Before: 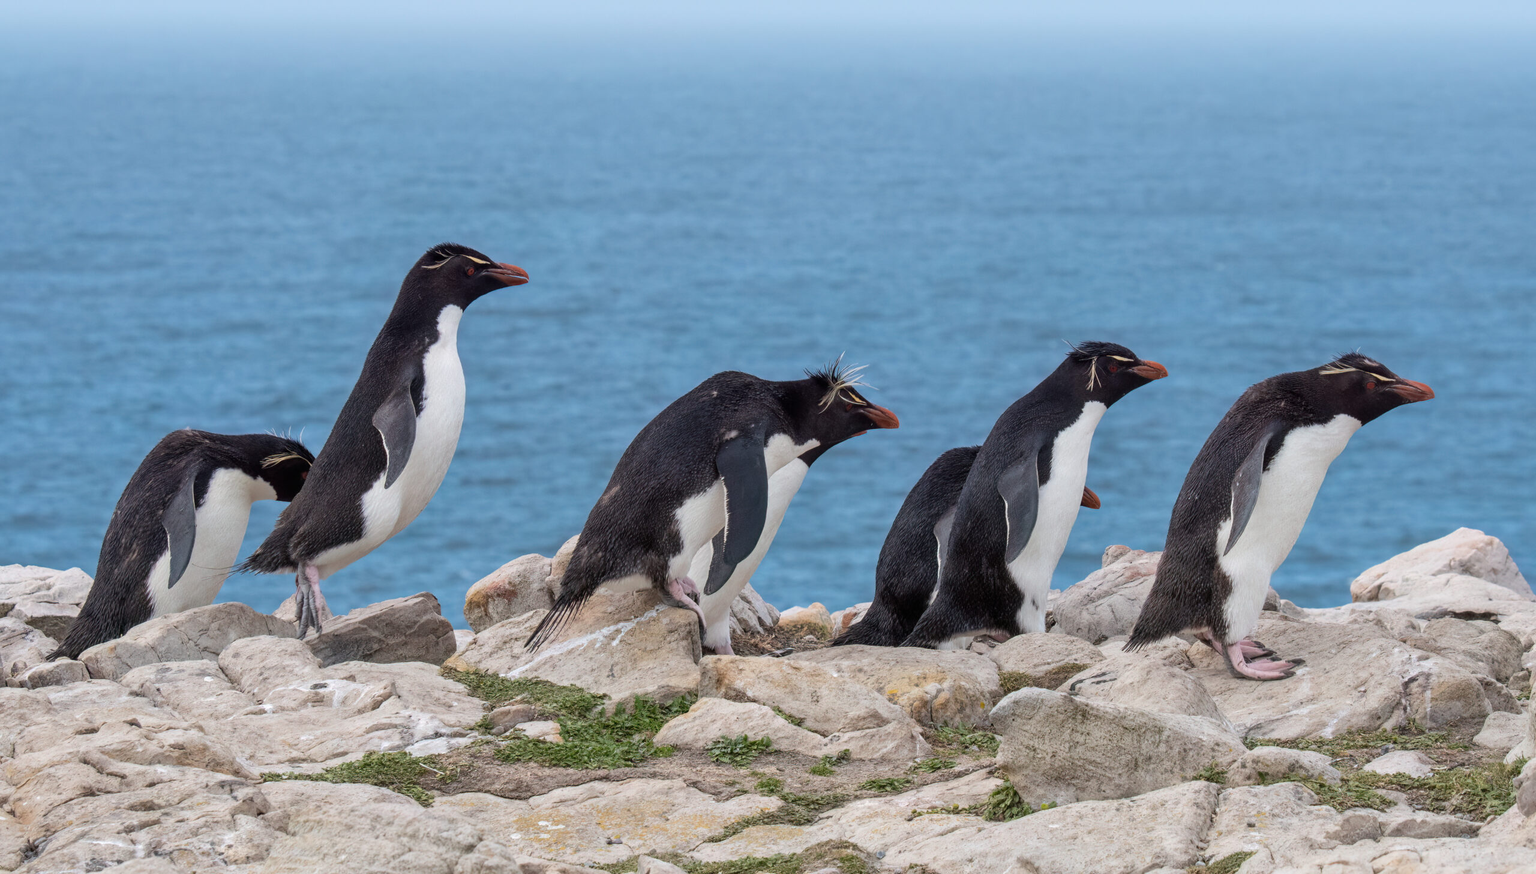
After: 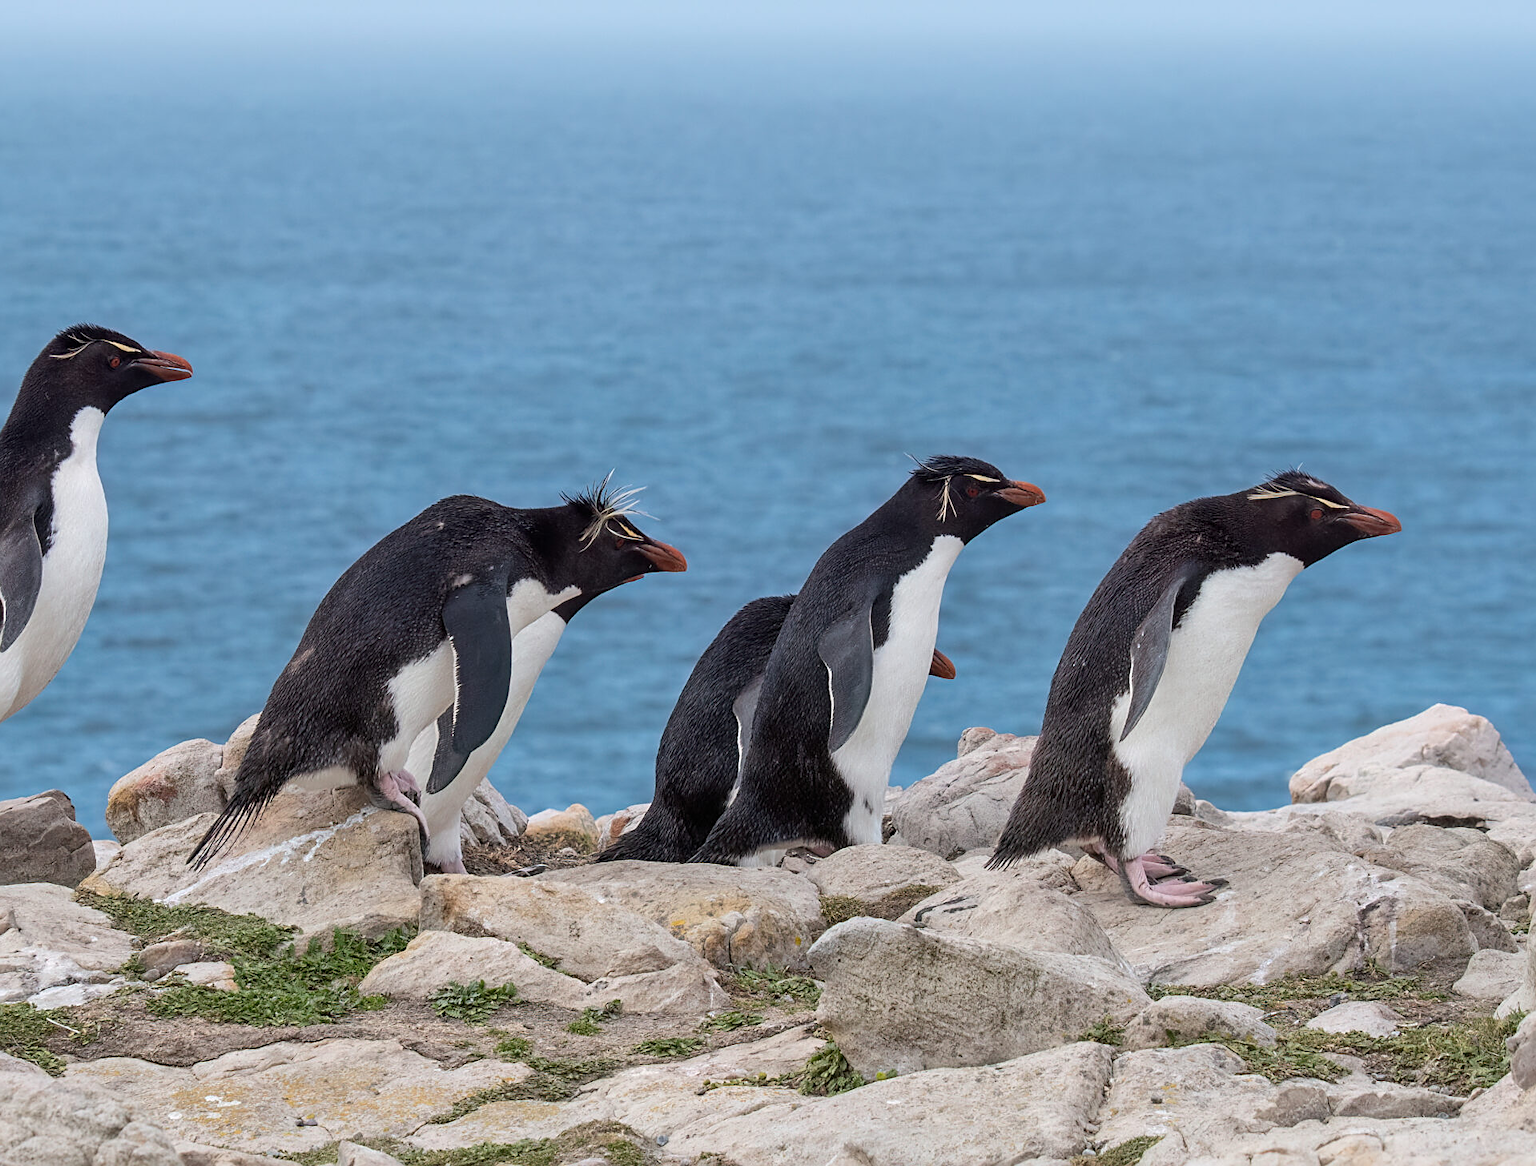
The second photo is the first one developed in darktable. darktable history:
sharpen: on, module defaults
crop and rotate: left 25.066%
